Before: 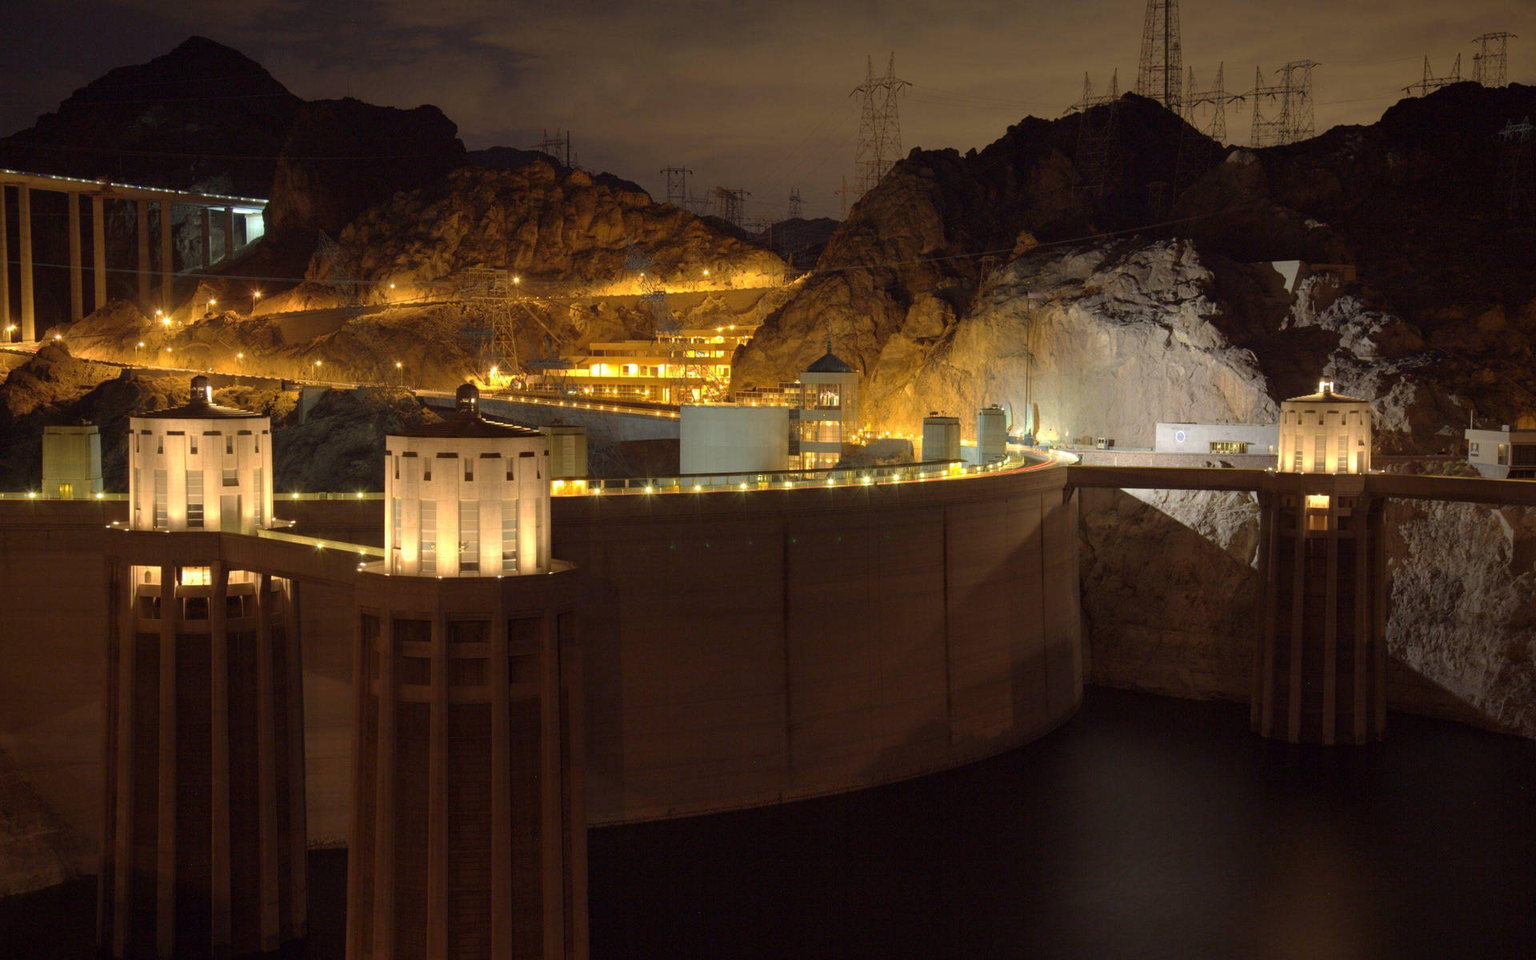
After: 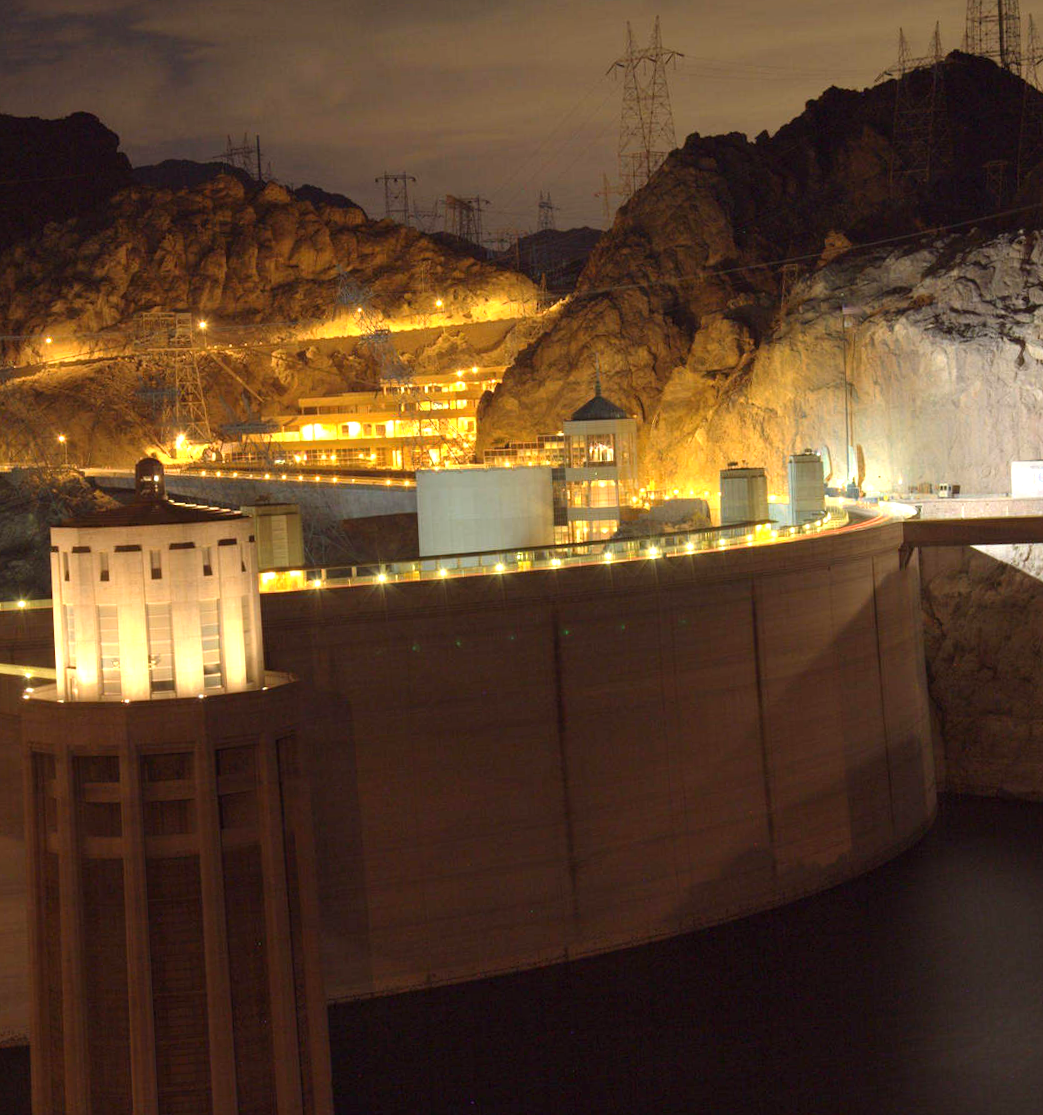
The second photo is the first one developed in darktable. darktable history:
exposure: black level correction 0, exposure 0.7 EV, compensate exposure bias true, compensate highlight preservation false
rotate and perspective: rotation -3°, crop left 0.031, crop right 0.968, crop top 0.07, crop bottom 0.93
crop: left 21.496%, right 22.254%
